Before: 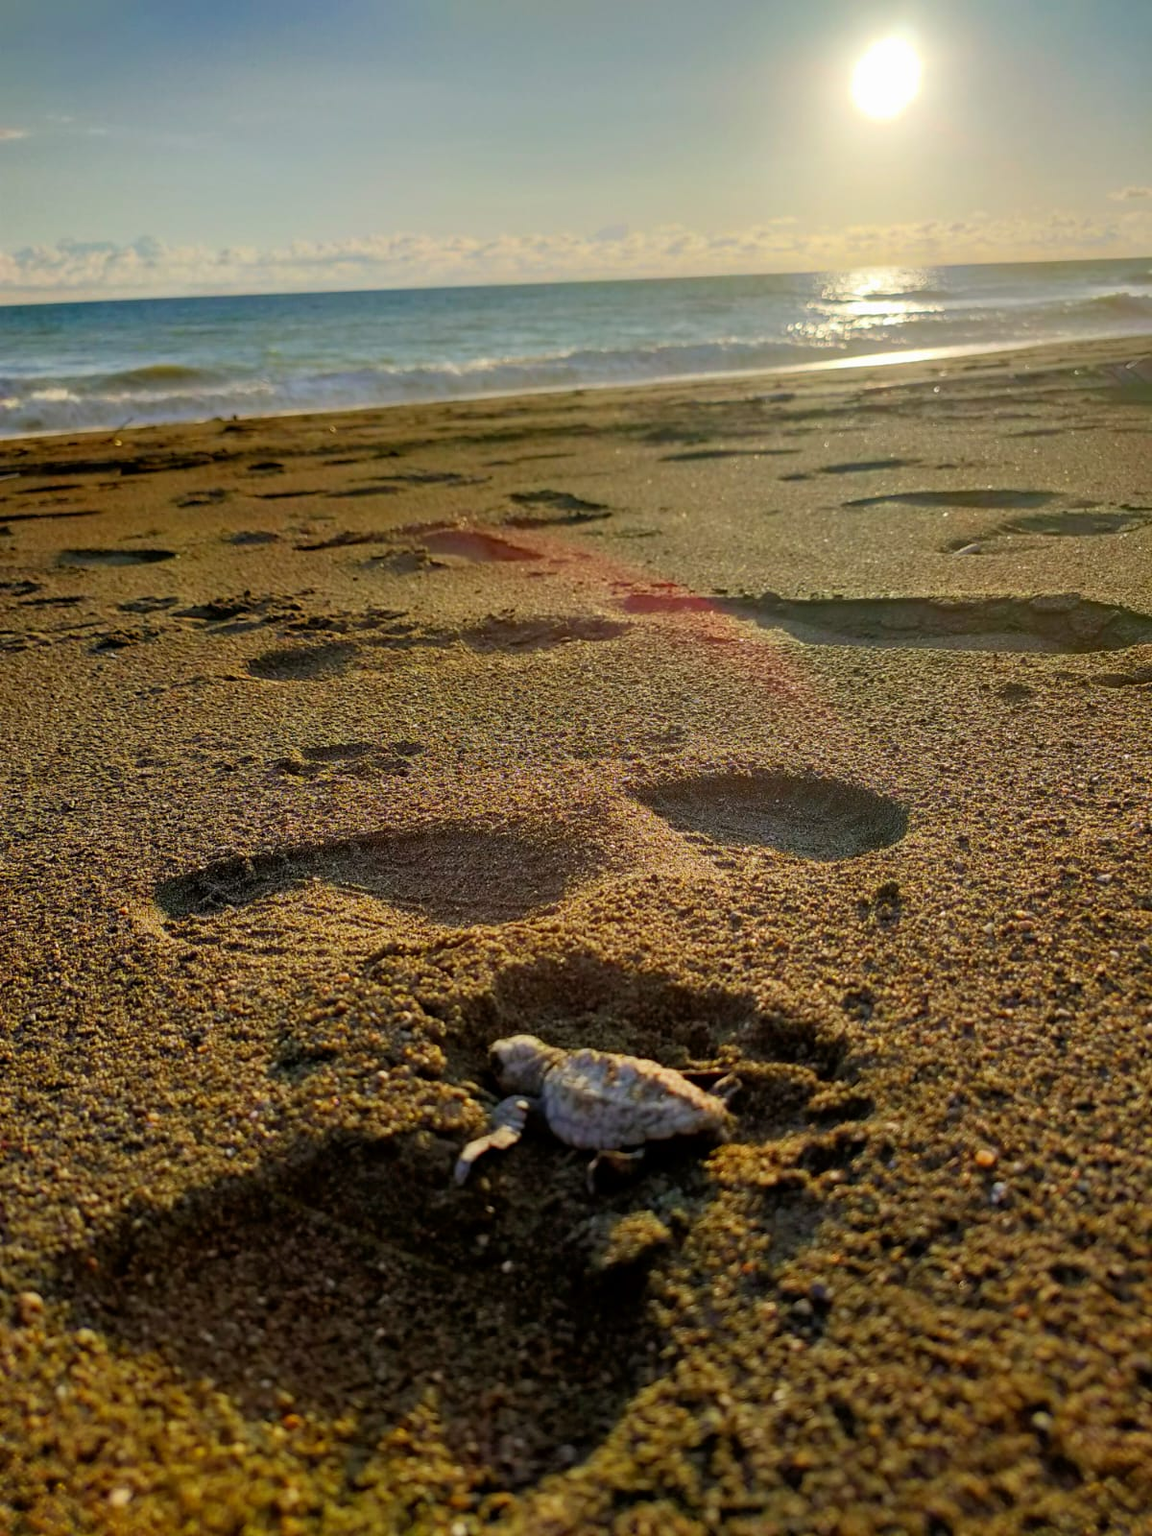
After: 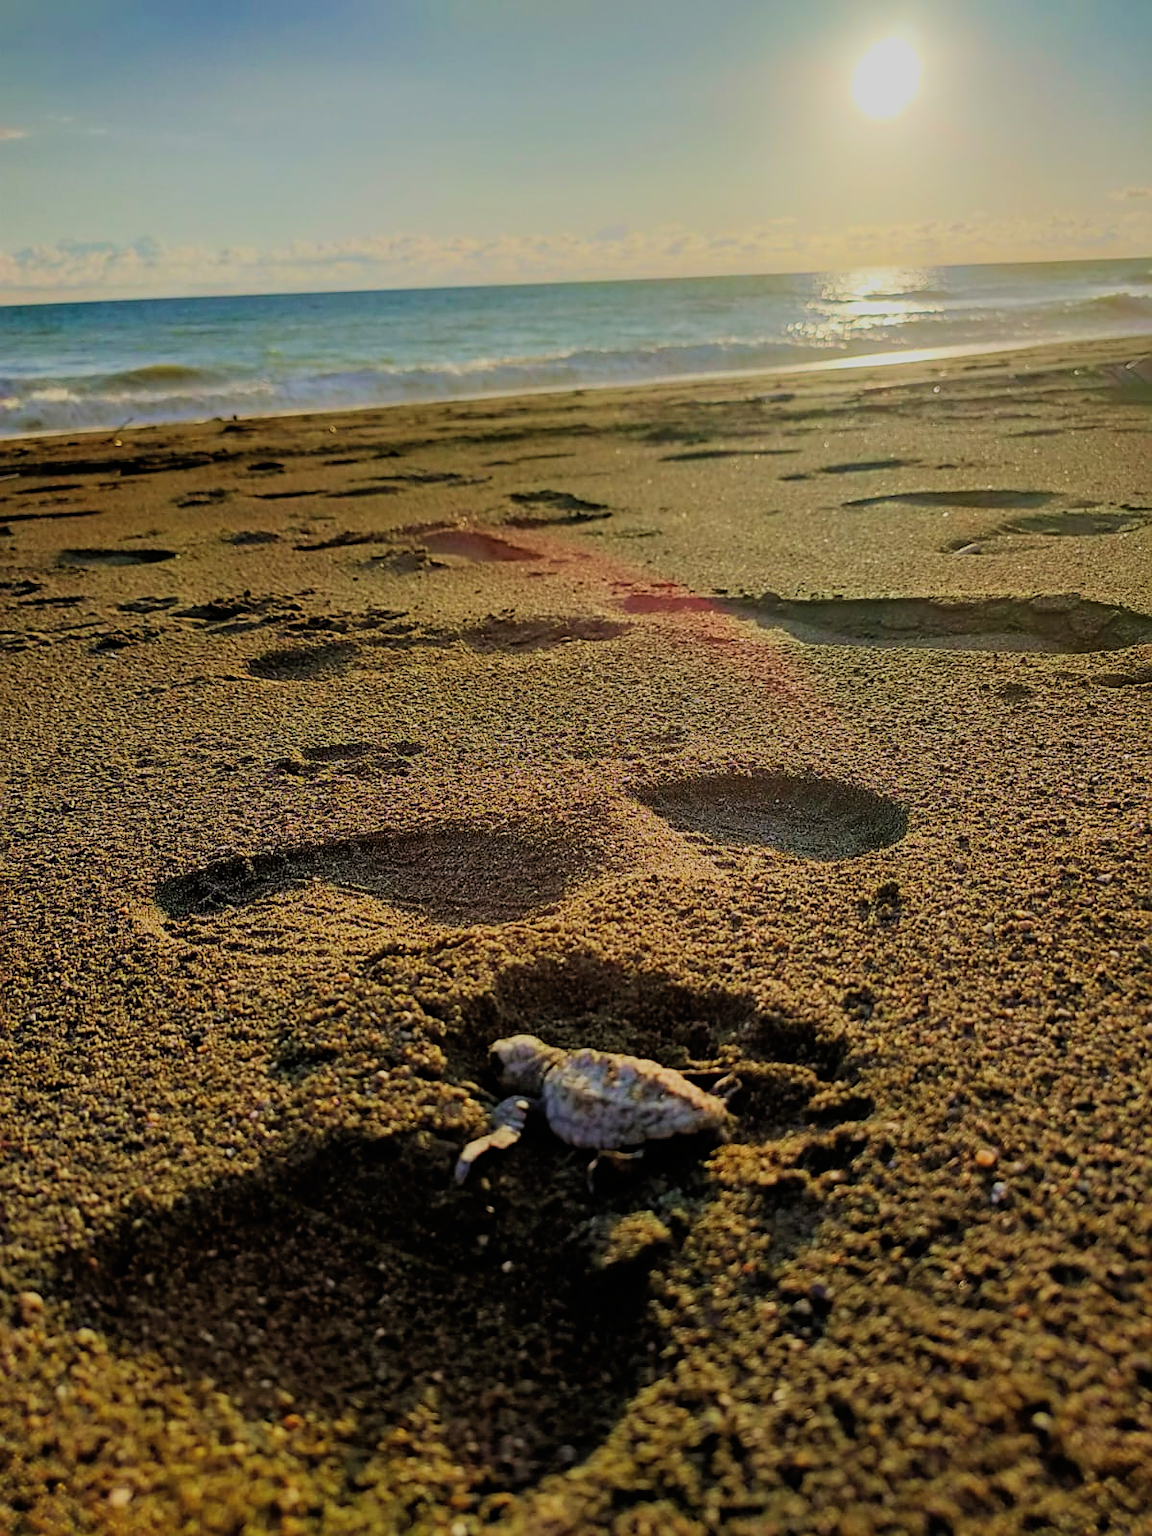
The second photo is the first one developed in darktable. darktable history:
velvia: on, module defaults
filmic rgb: black relative exposure -9.22 EV, white relative exposure 6.77 EV, hardness 3.07, contrast 1.05
sharpen: on, module defaults
exposure: black level correction -0.005, exposure 0.054 EV, compensate highlight preservation false
